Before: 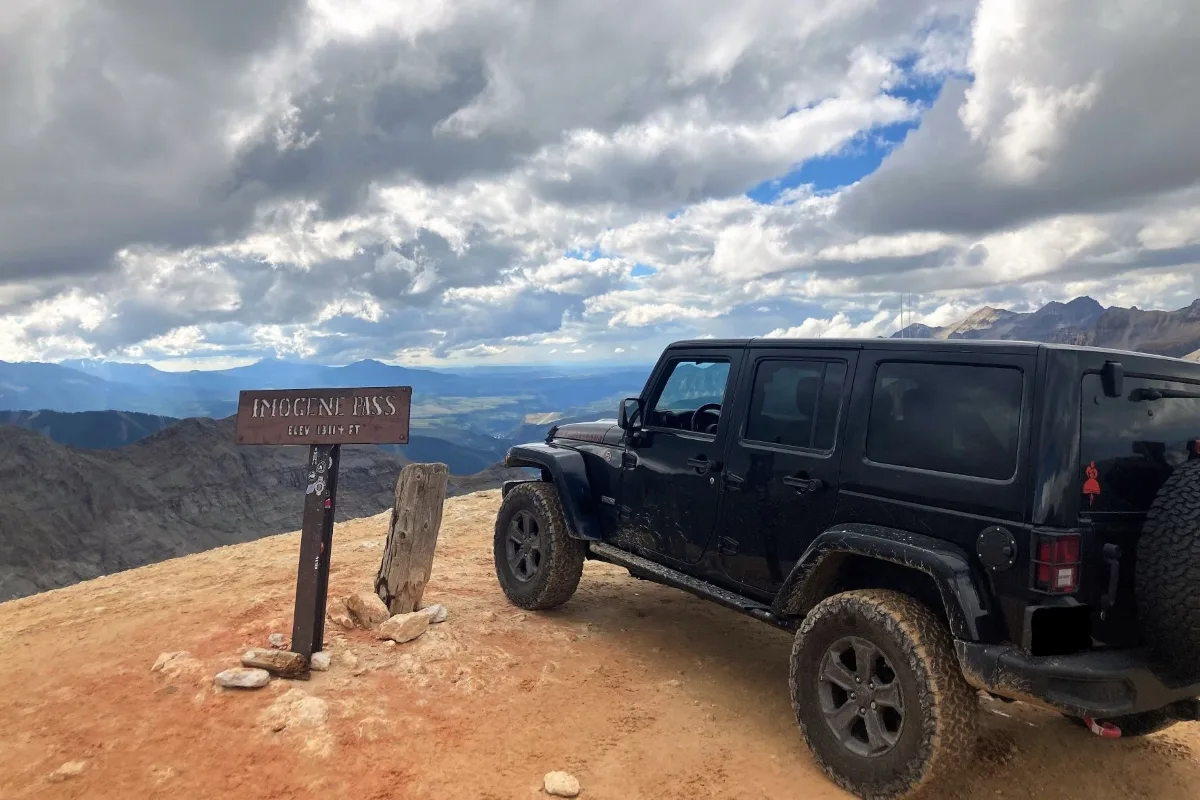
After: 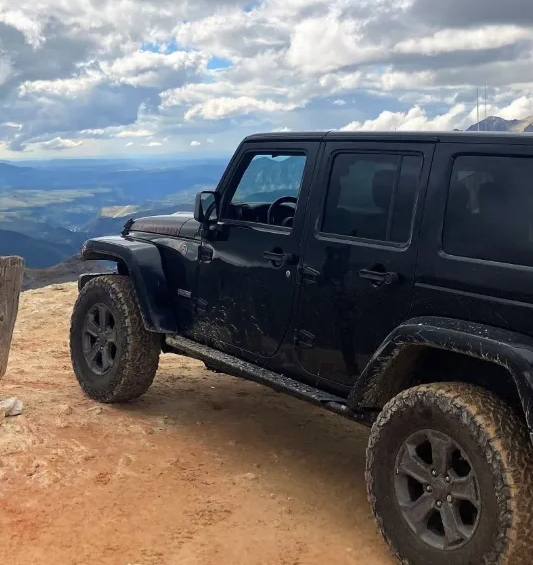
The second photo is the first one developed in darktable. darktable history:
crop: left 35.37%, top 25.894%, right 20.189%, bottom 3.43%
